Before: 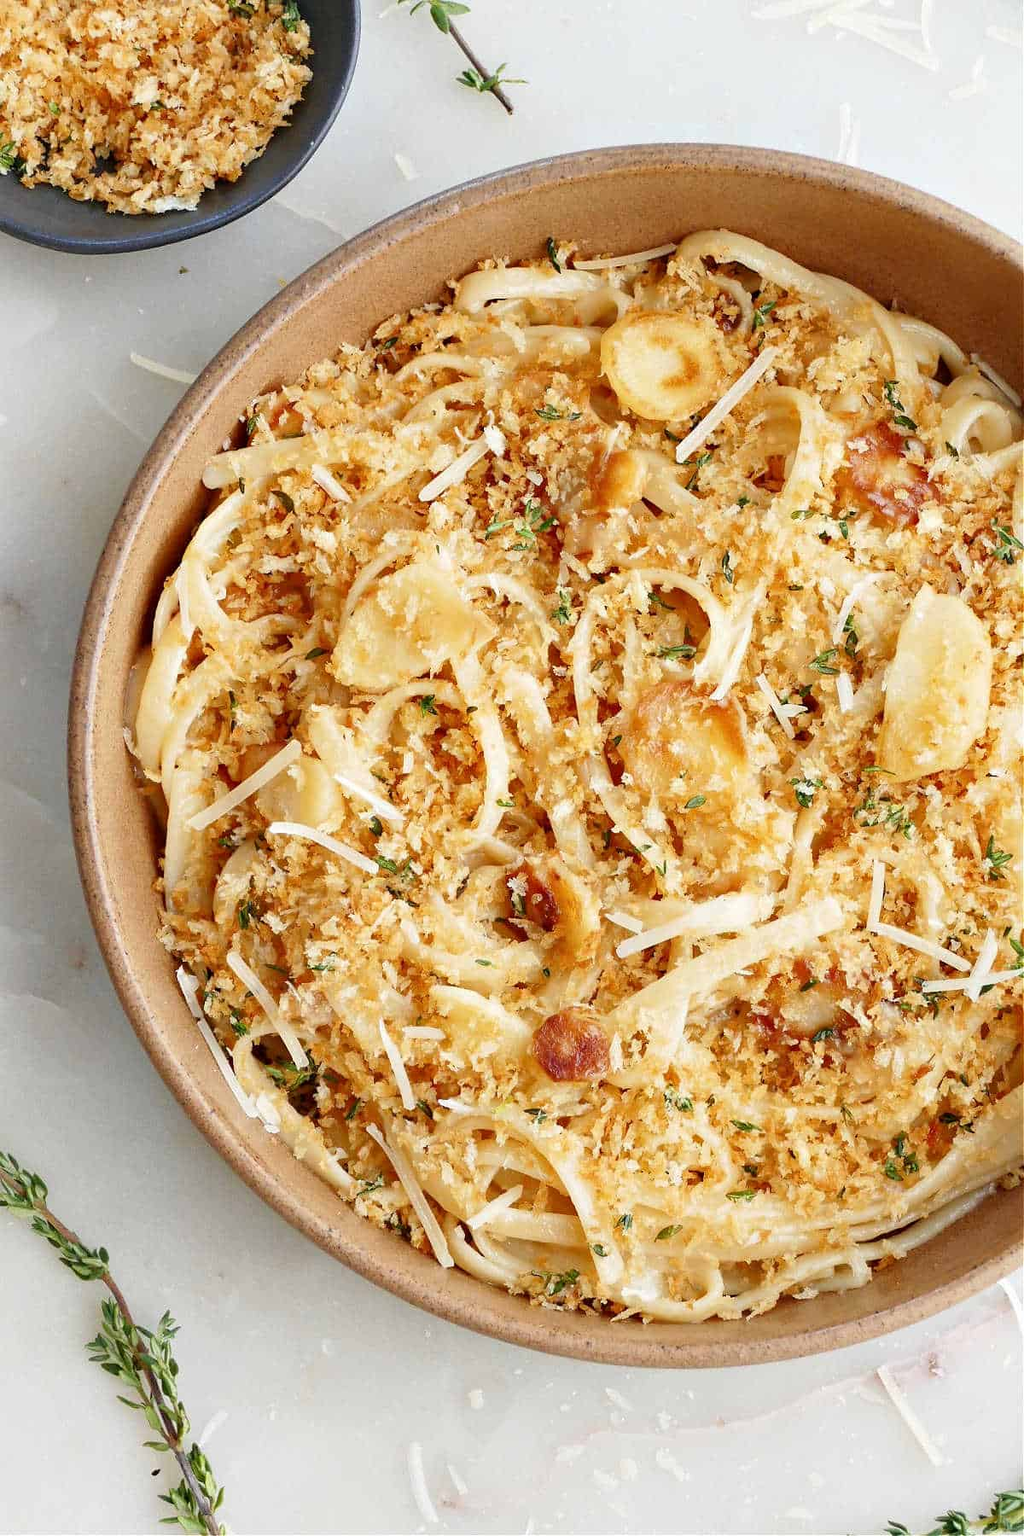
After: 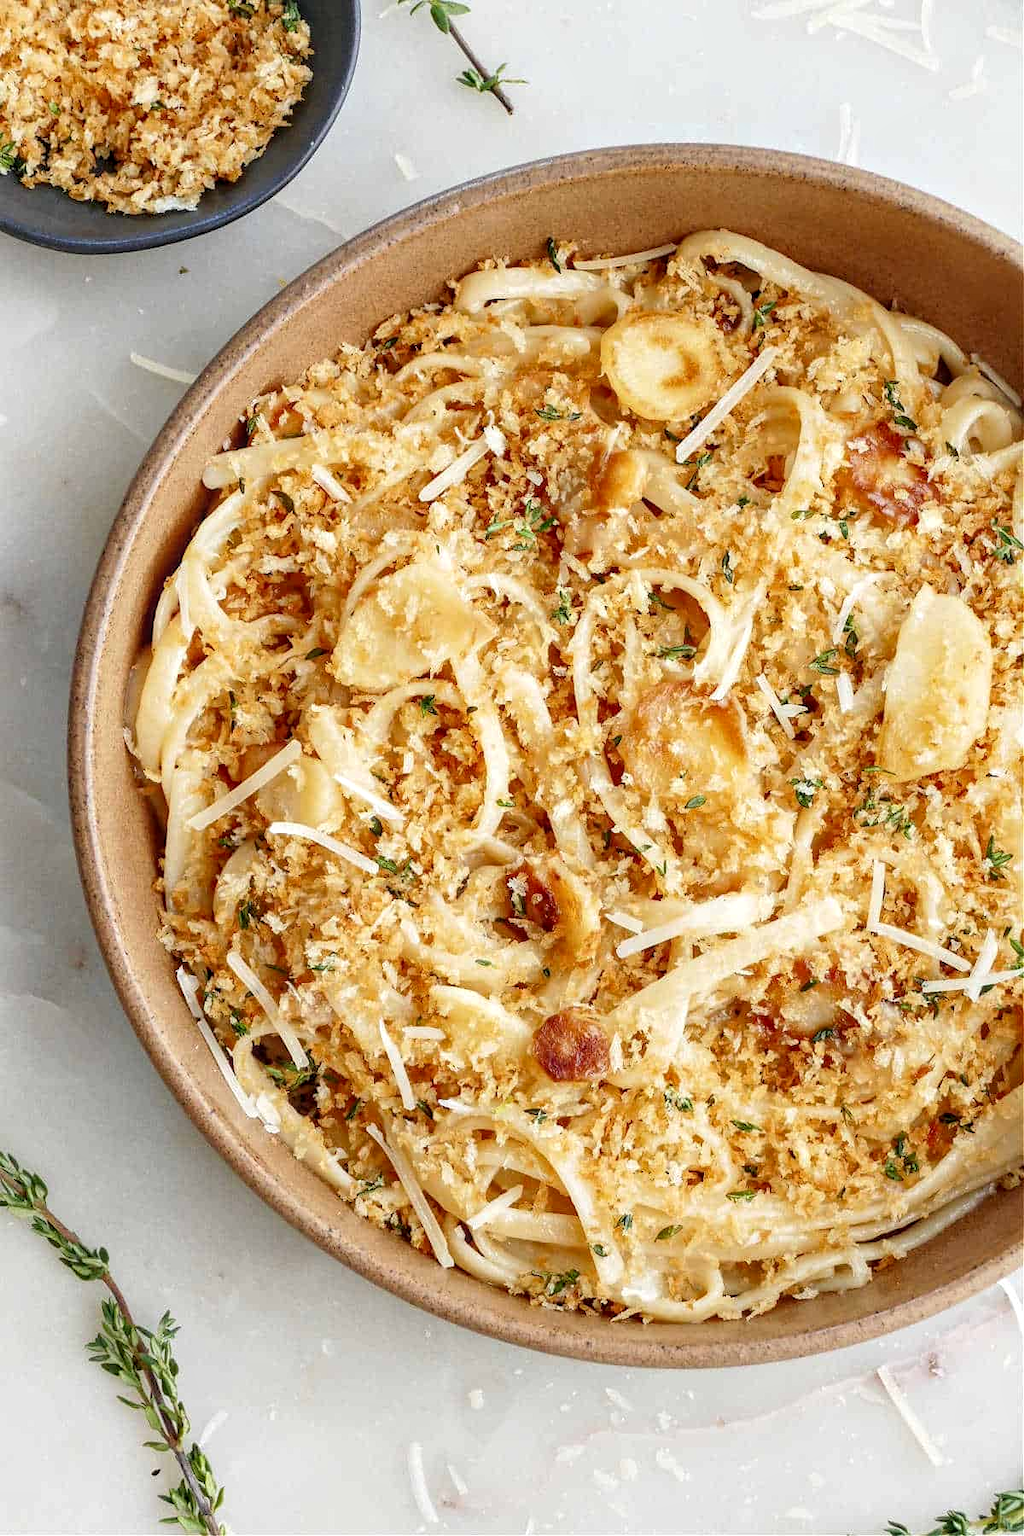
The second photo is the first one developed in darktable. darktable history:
local contrast: highlights 55%, shadows 52%, detail 130%, midtone range 0.453
